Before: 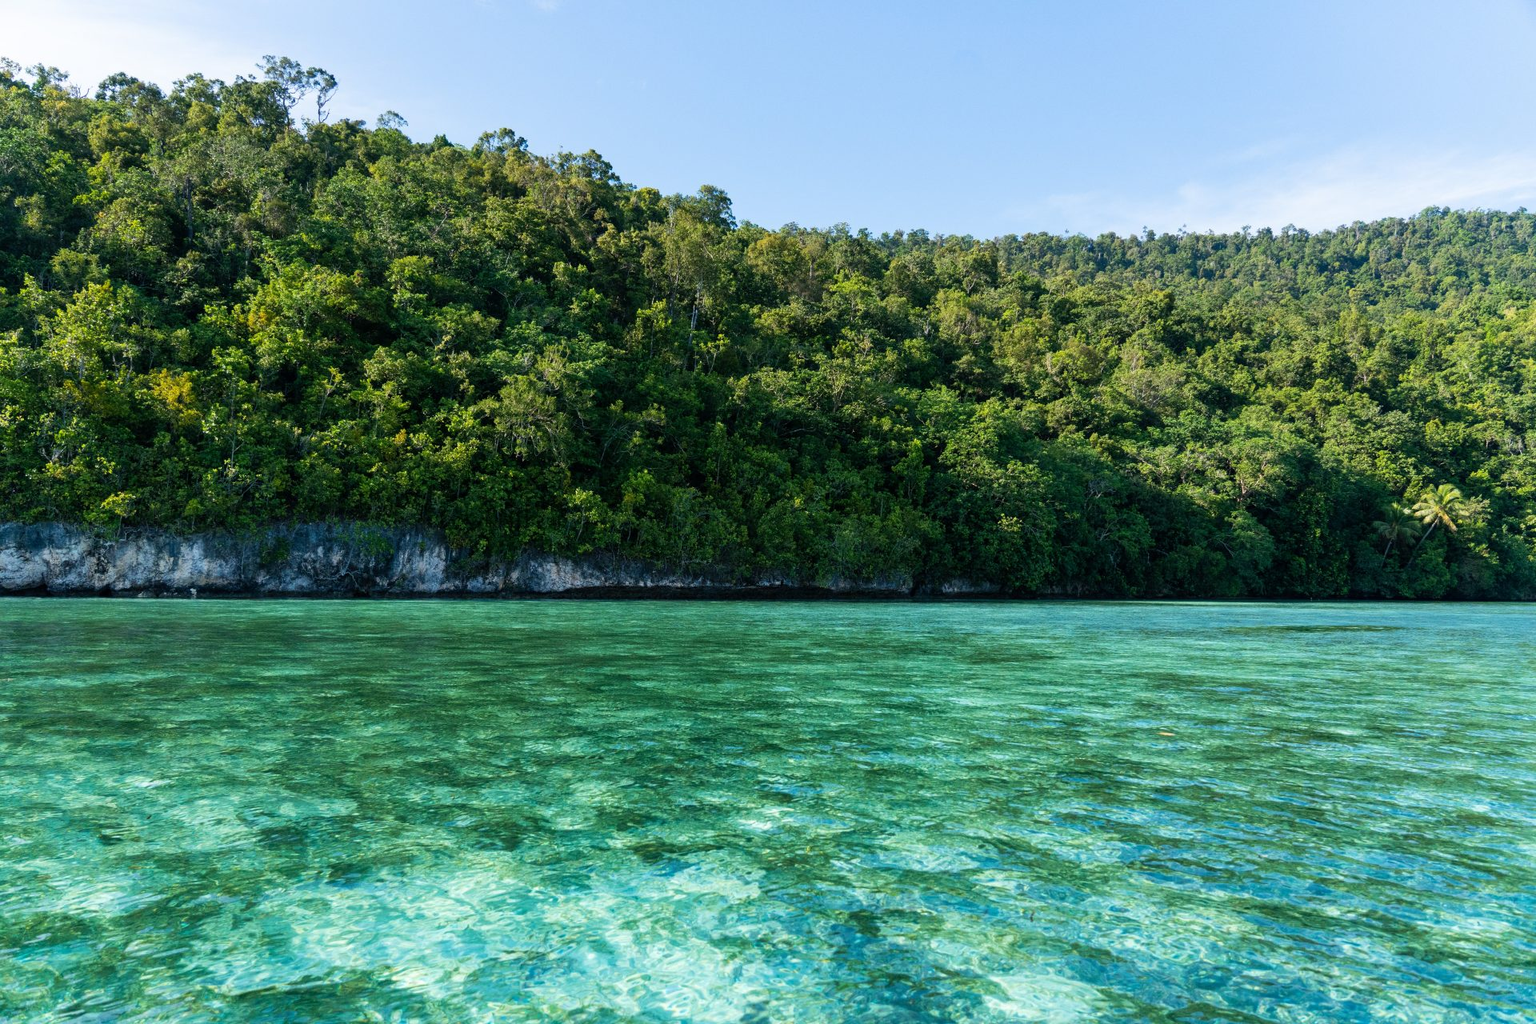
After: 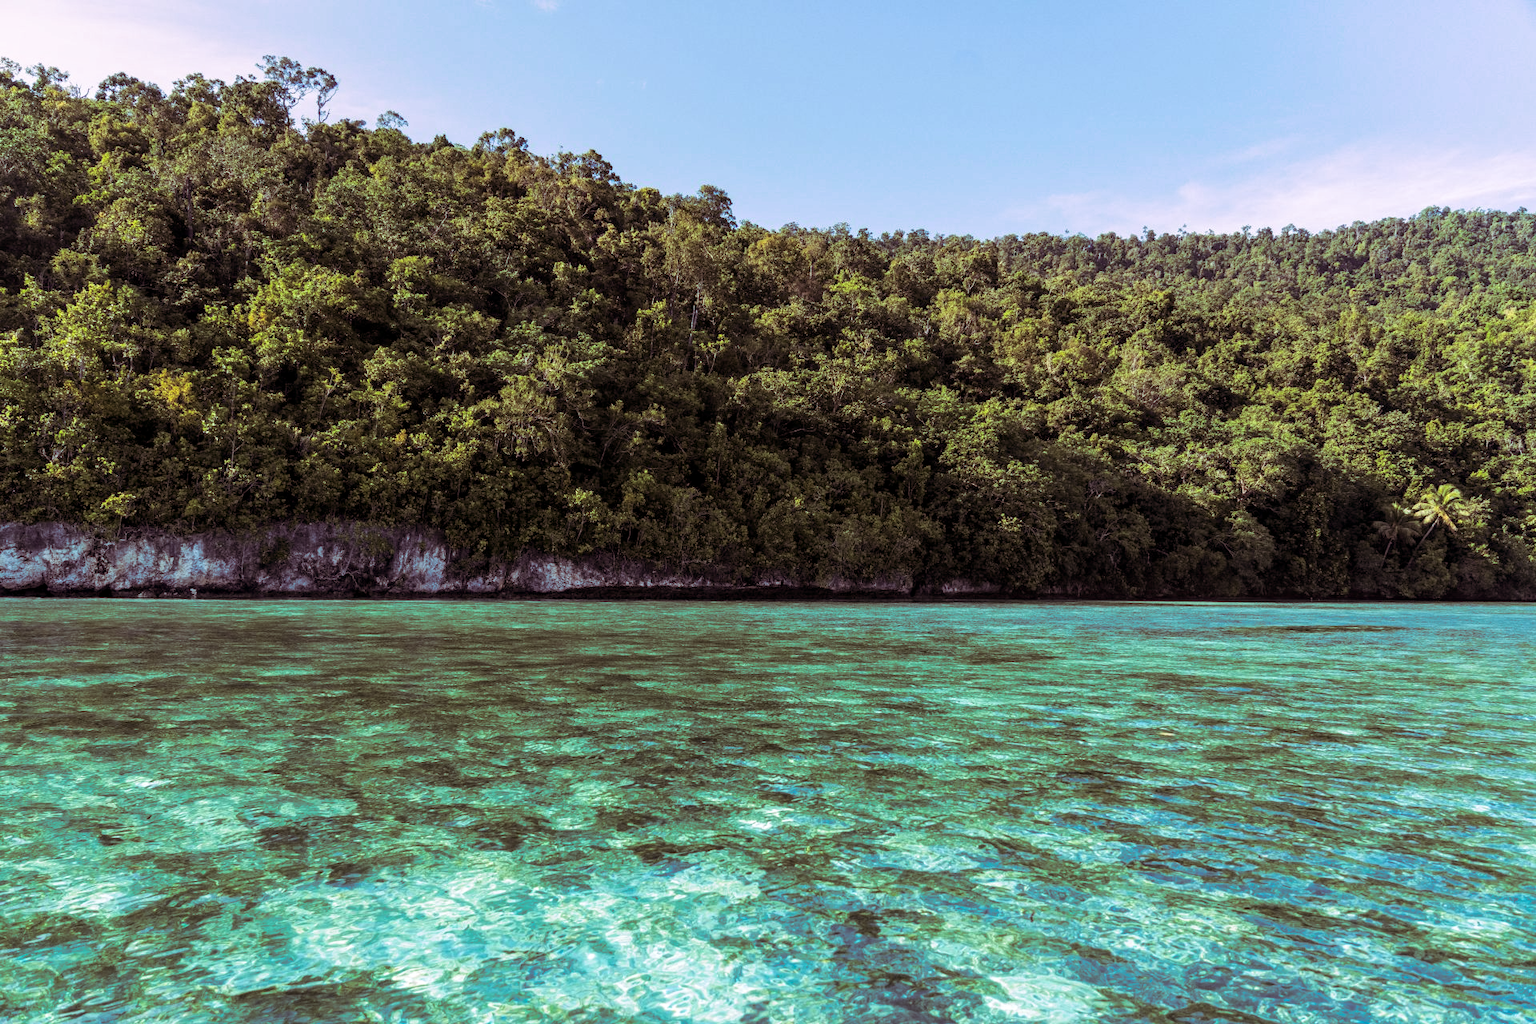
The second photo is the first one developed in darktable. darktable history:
local contrast: on, module defaults
split-toning: highlights › hue 298.8°, highlights › saturation 0.73, compress 41.76%
